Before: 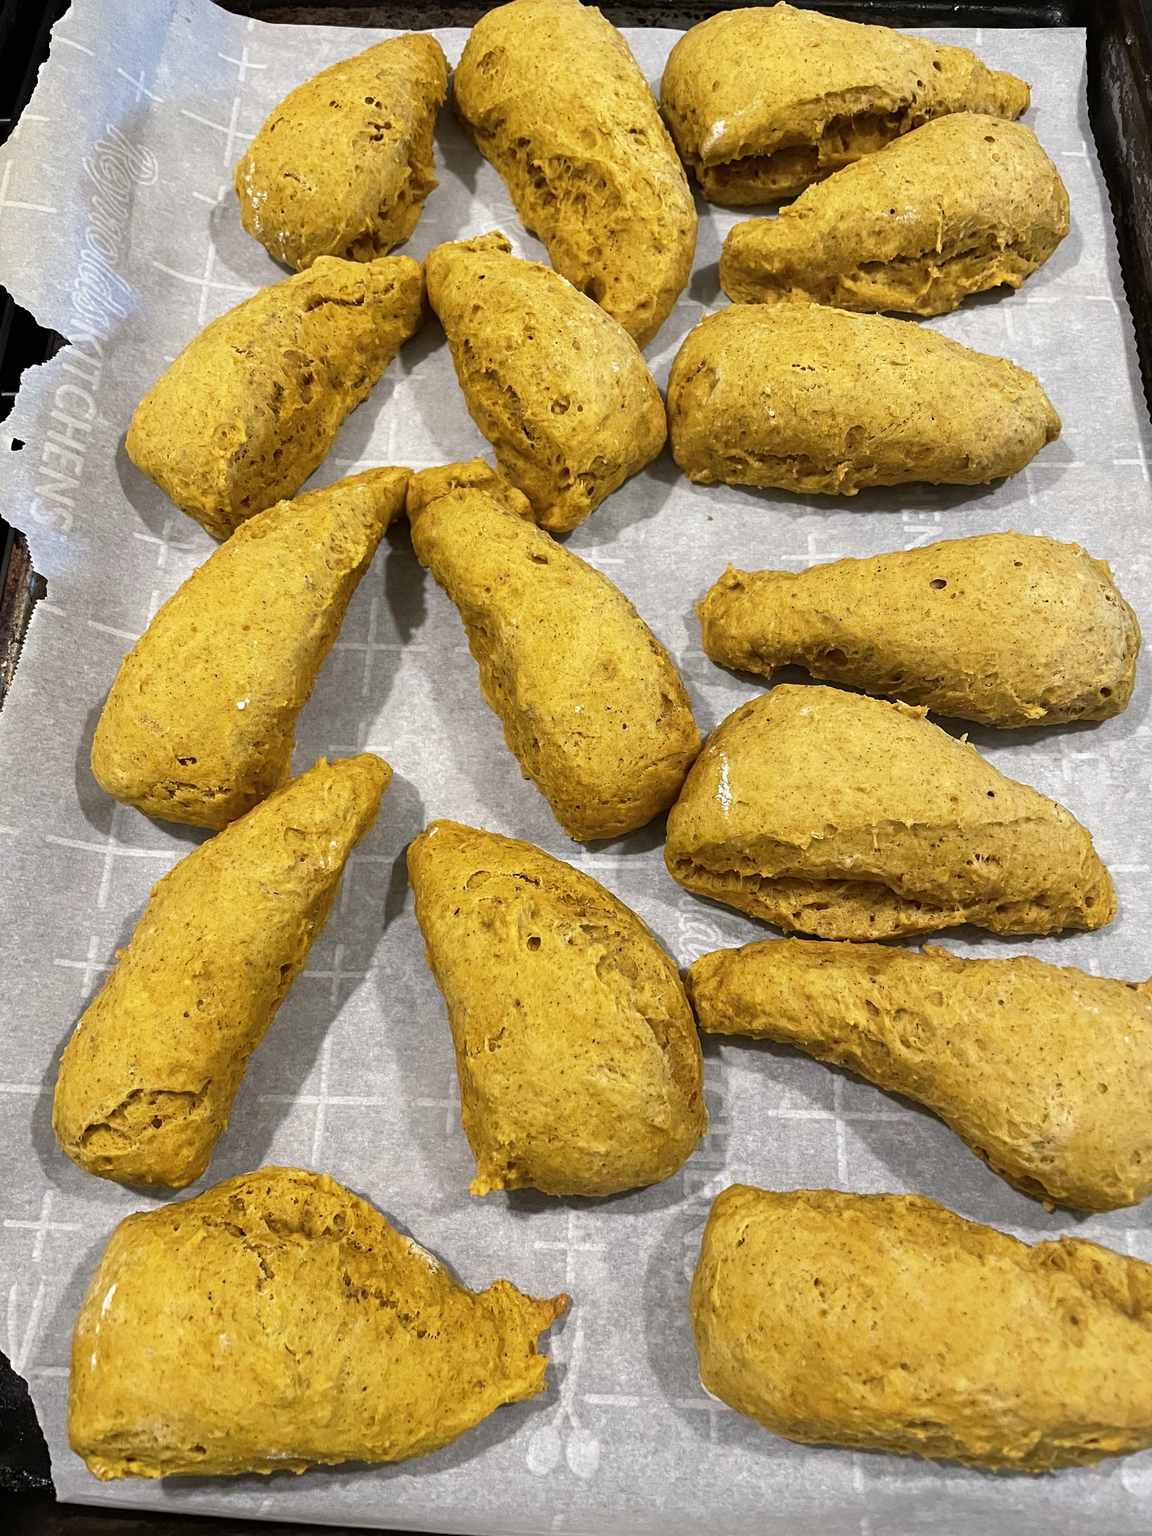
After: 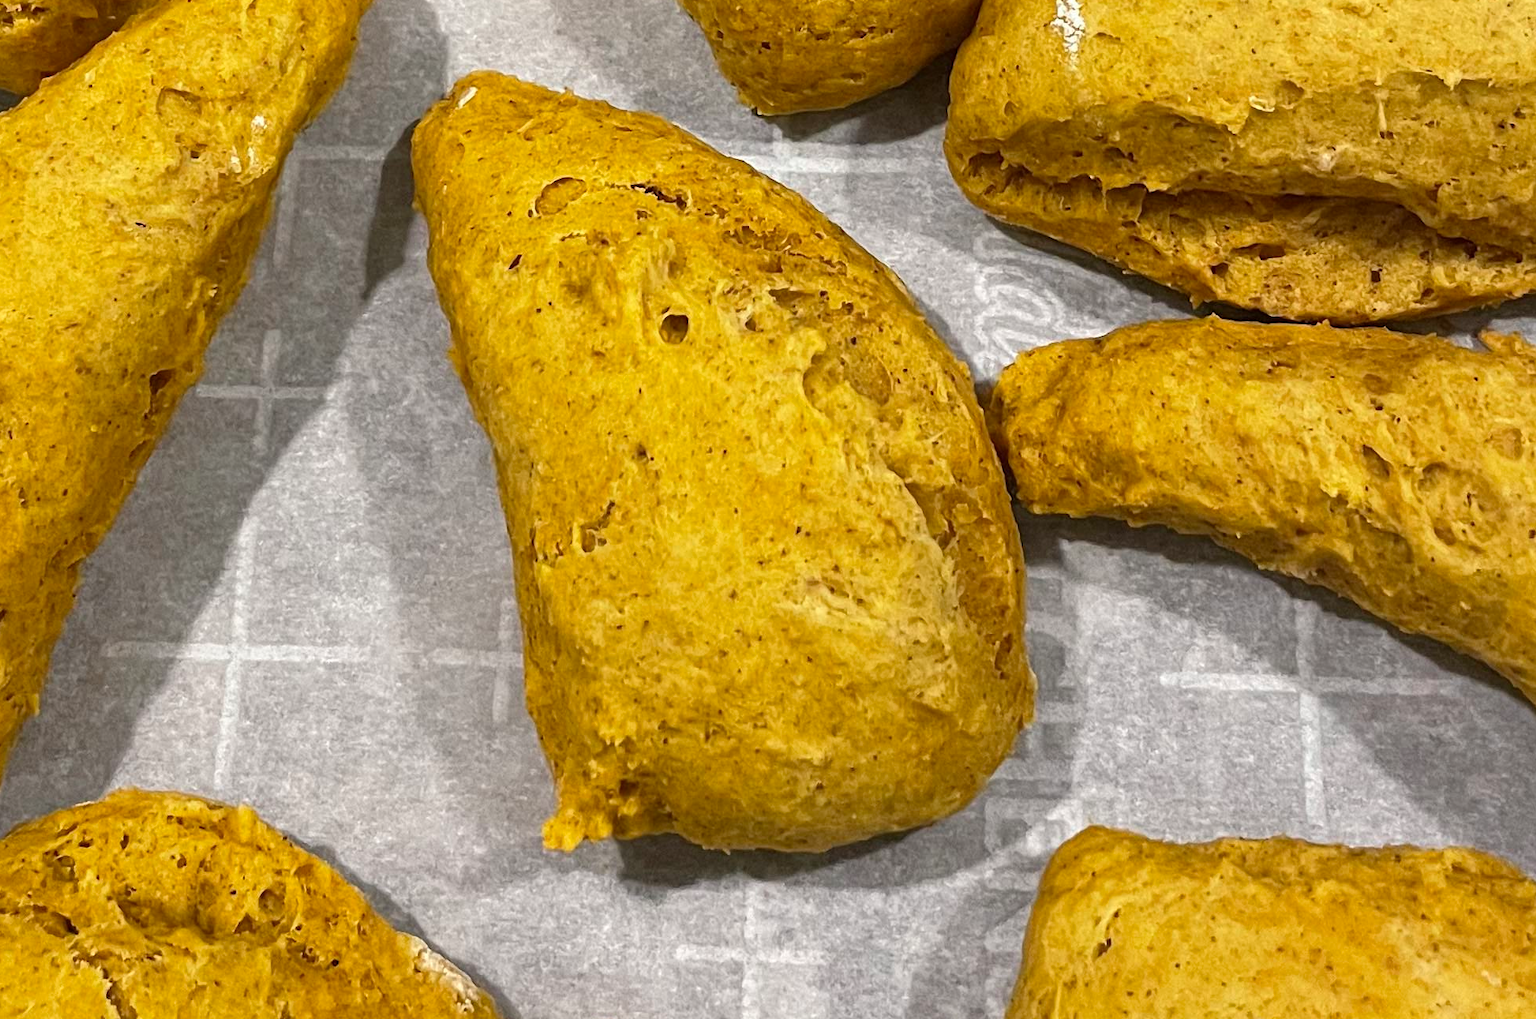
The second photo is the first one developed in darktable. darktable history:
exposure: black level correction 0, compensate exposure bias true, compensate highlight preservation false
crop: left 18.091%, top 51.13%, right 17.525%, bottom 16.85%
